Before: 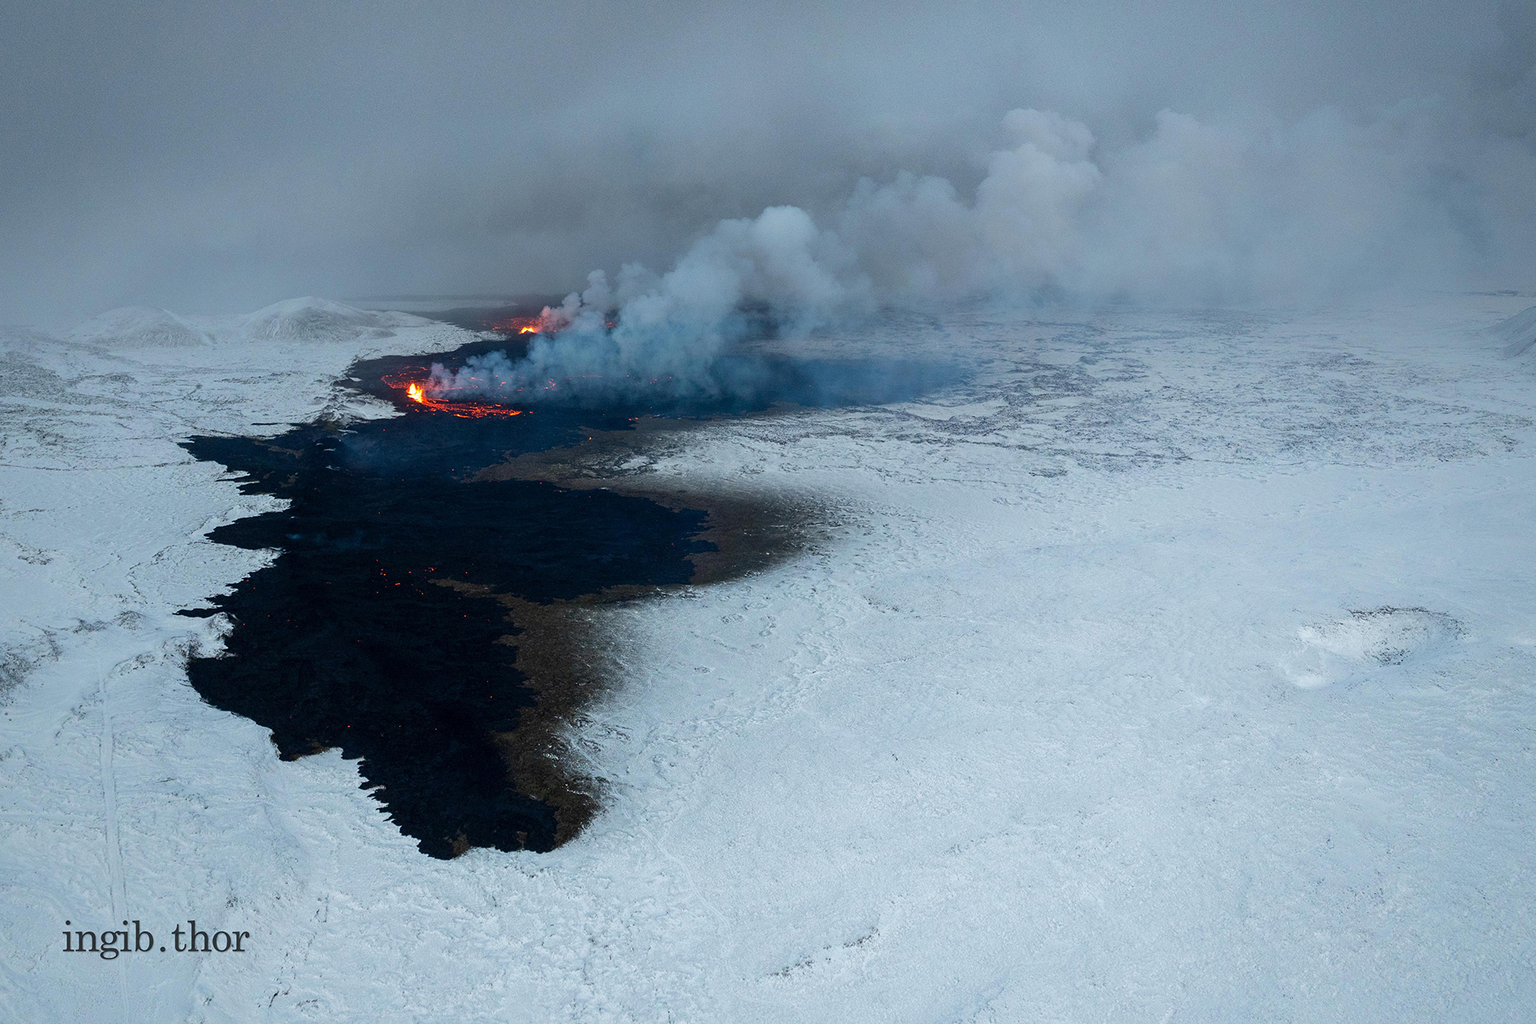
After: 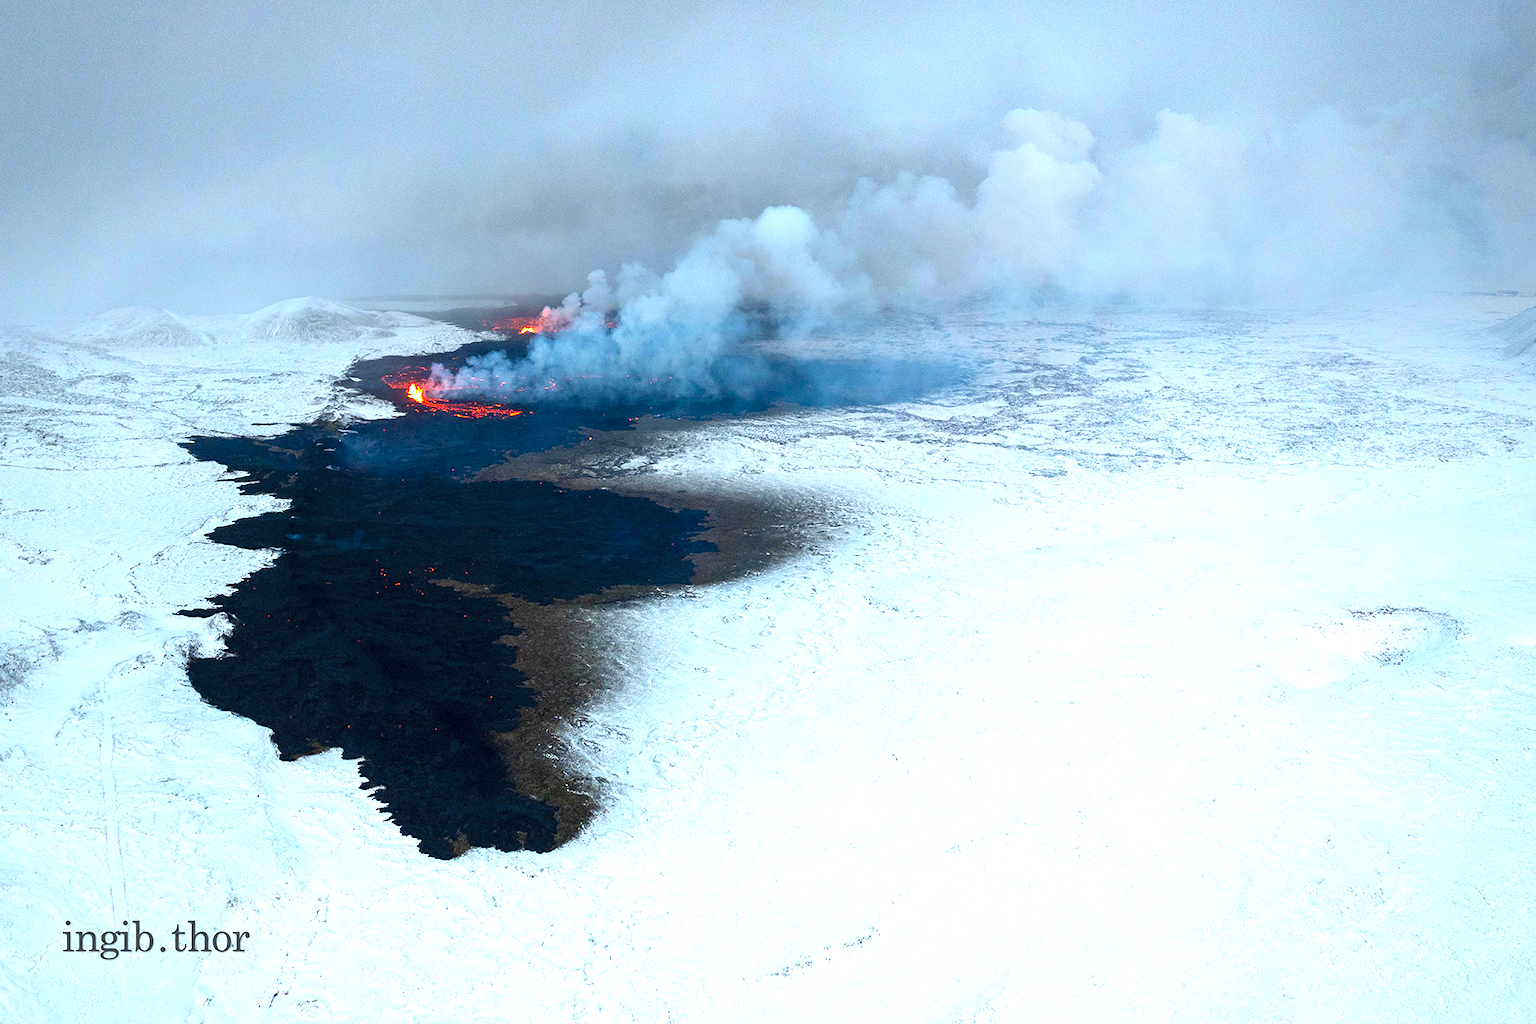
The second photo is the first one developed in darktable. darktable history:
exposure: black level correction 0, exposure 1.2 EV, compensate exposure bias true, compensate highlight preservation false
contrast brightness saturation: saturation 0.13
